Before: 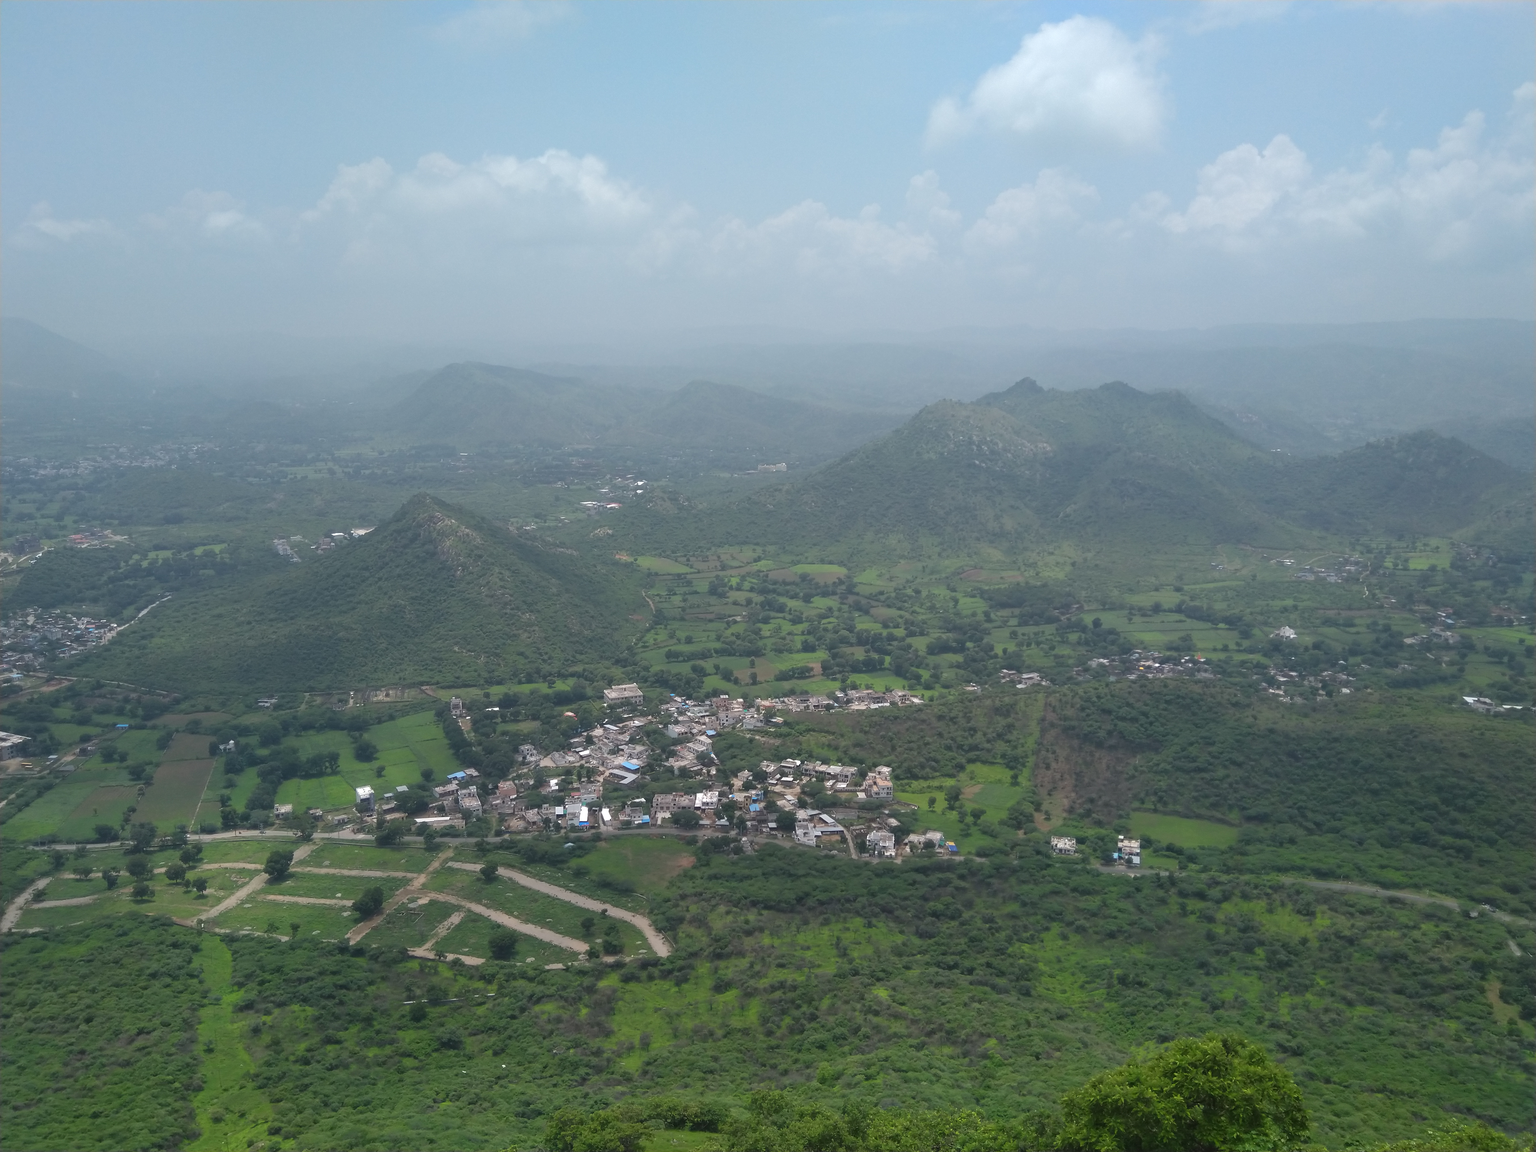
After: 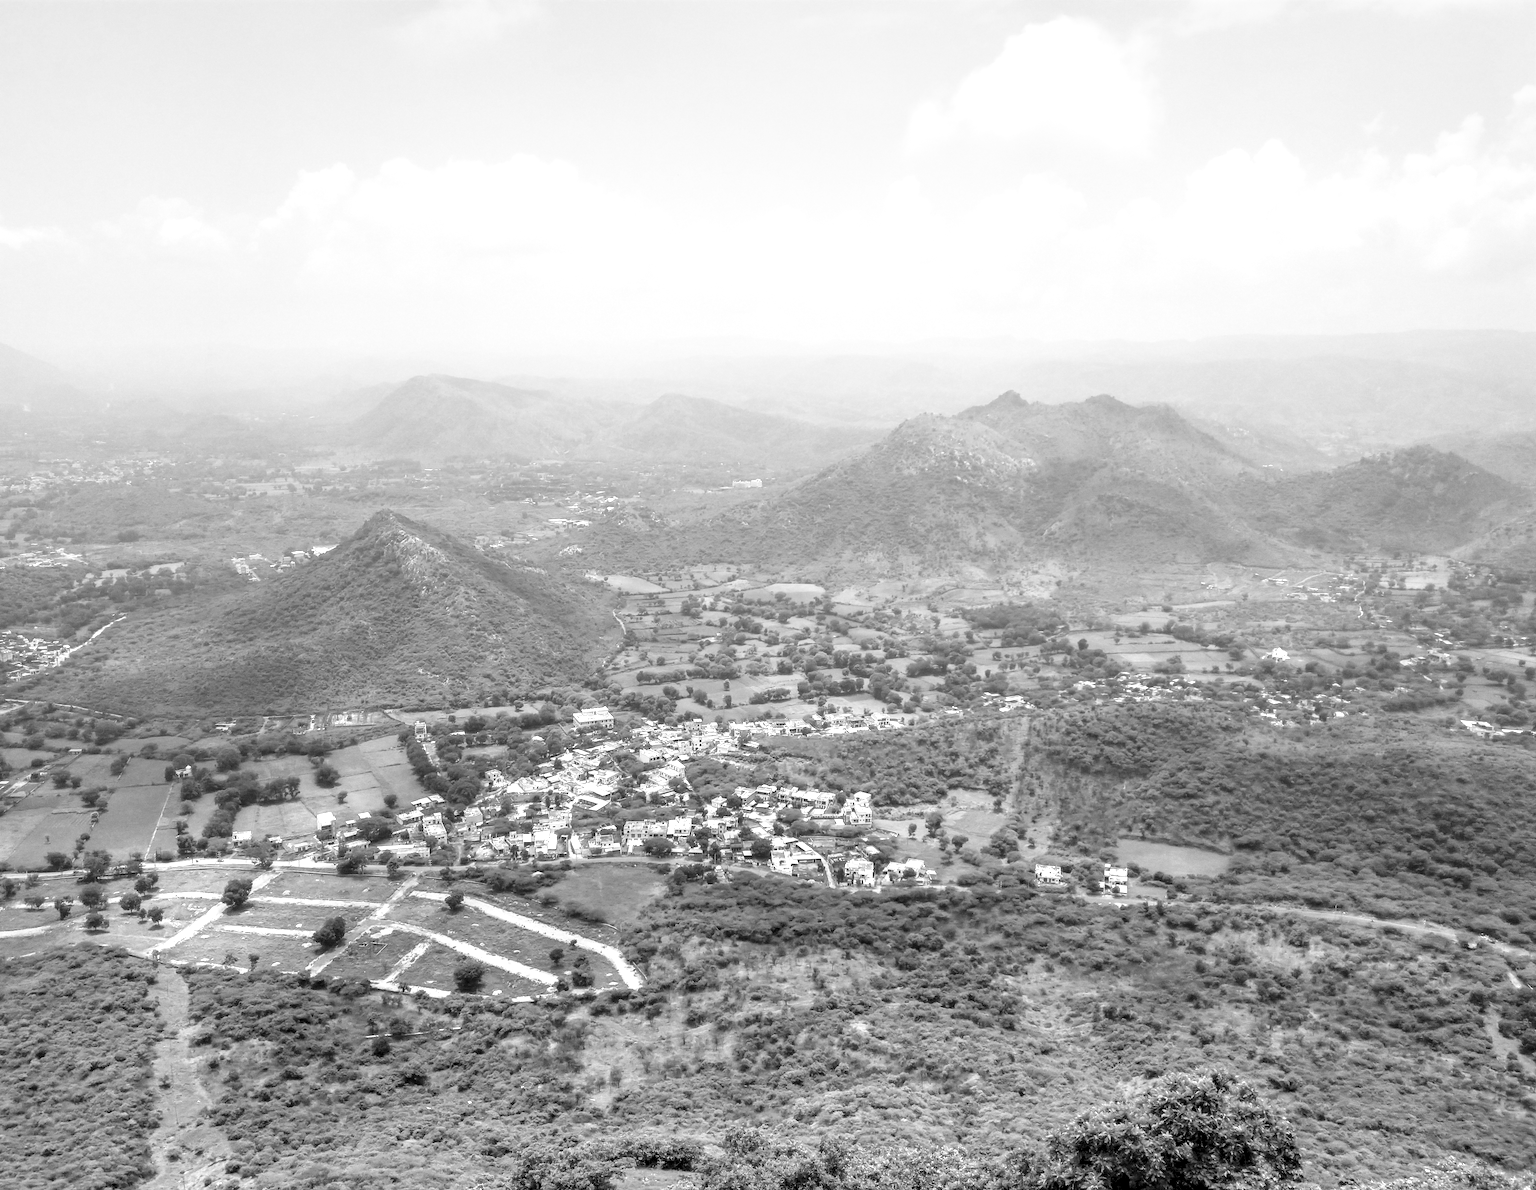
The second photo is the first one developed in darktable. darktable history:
crop and rotate: left 3.238%
exposure: black level correction 0, exposure 0.9 EV, compensate highlight preservation false
local contrast: highlights 19%, detail 186%
color balance rgb: perceptual saturation grading › global saturation 30%, global vibrance 20%
monochrome: a 32, b 64, size 2.3
white balance: red 0.766, blue 1.537
base curve: curves: ch0 [(0, 0) (0.036, 0.037) (0.121, 0.228) (0.46, 0.76) (0.859, 0.983) (1, 1)], preserve colors none
